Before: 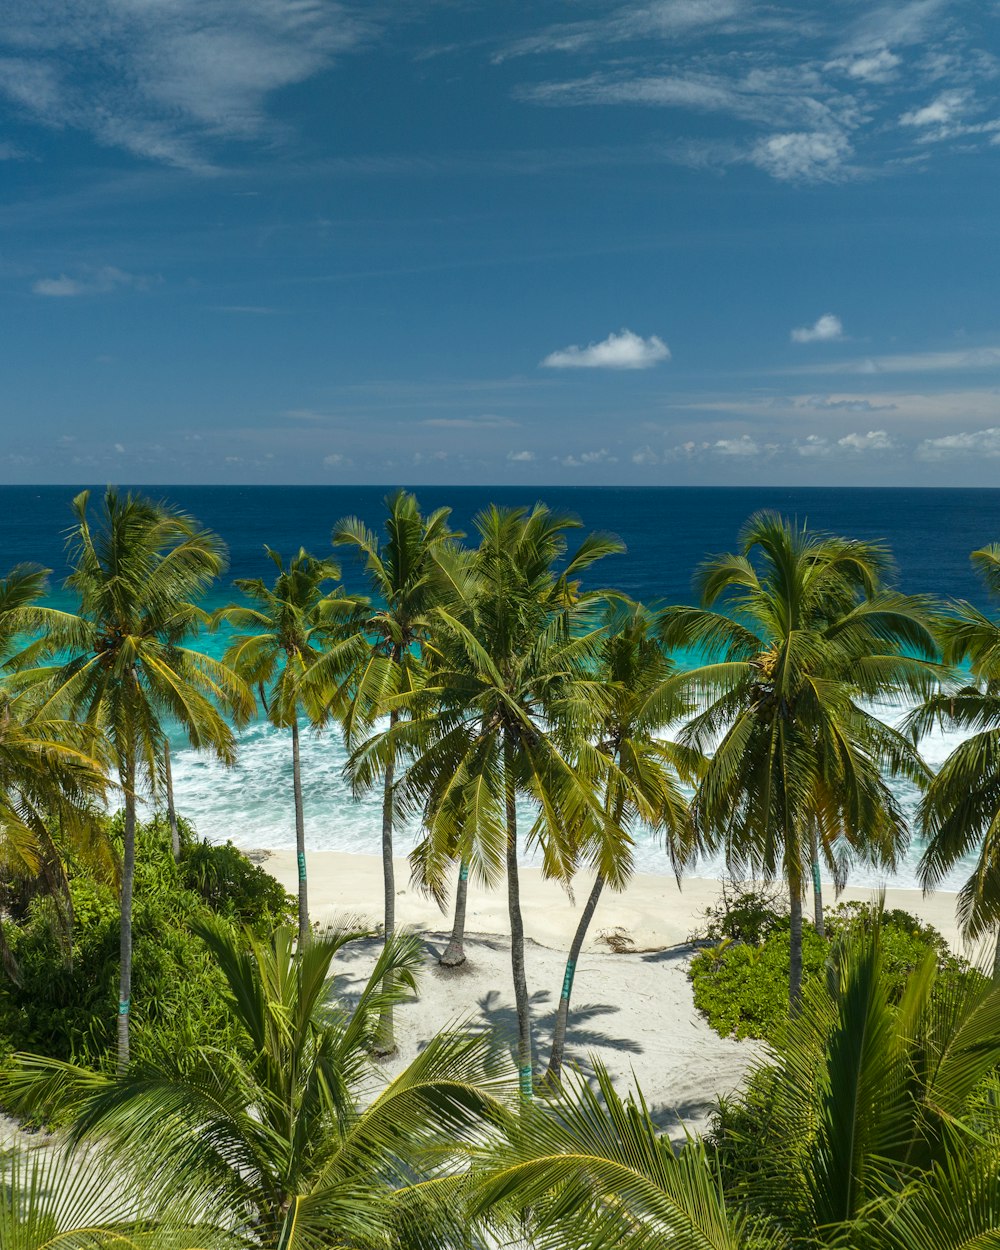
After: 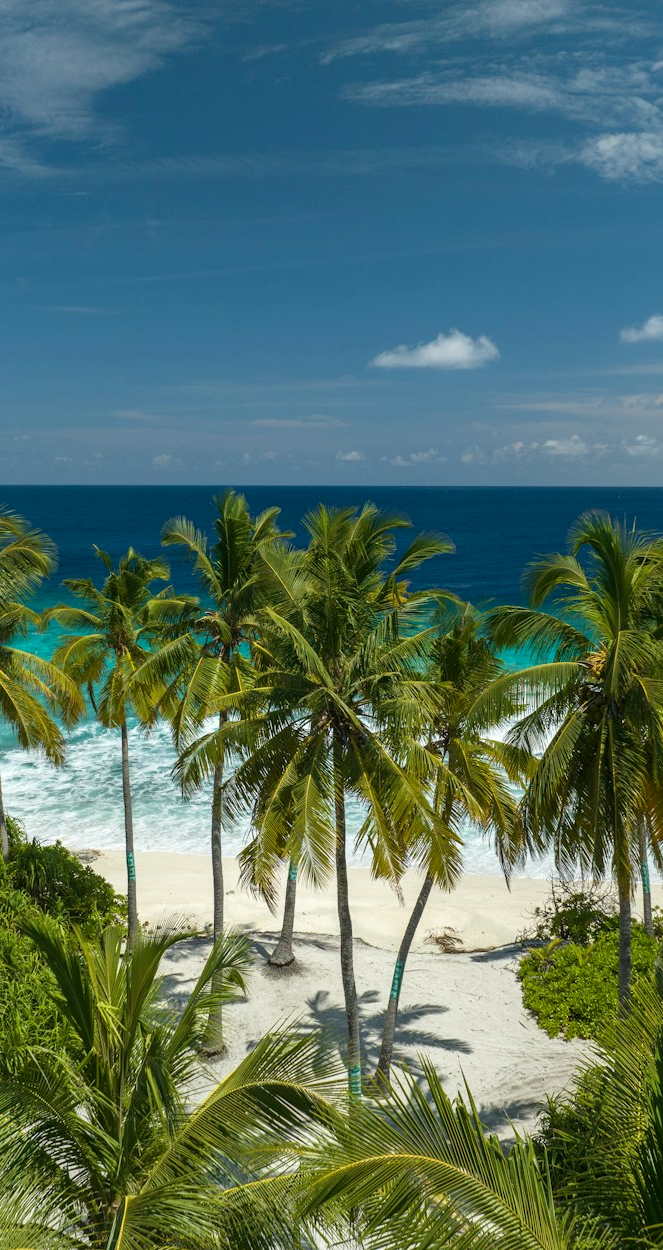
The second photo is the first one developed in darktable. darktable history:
crop: left 17.173%, right 16.454%
exposure: black level correction 0.001, compensate exposure bias true, compensate highlight preservation false
